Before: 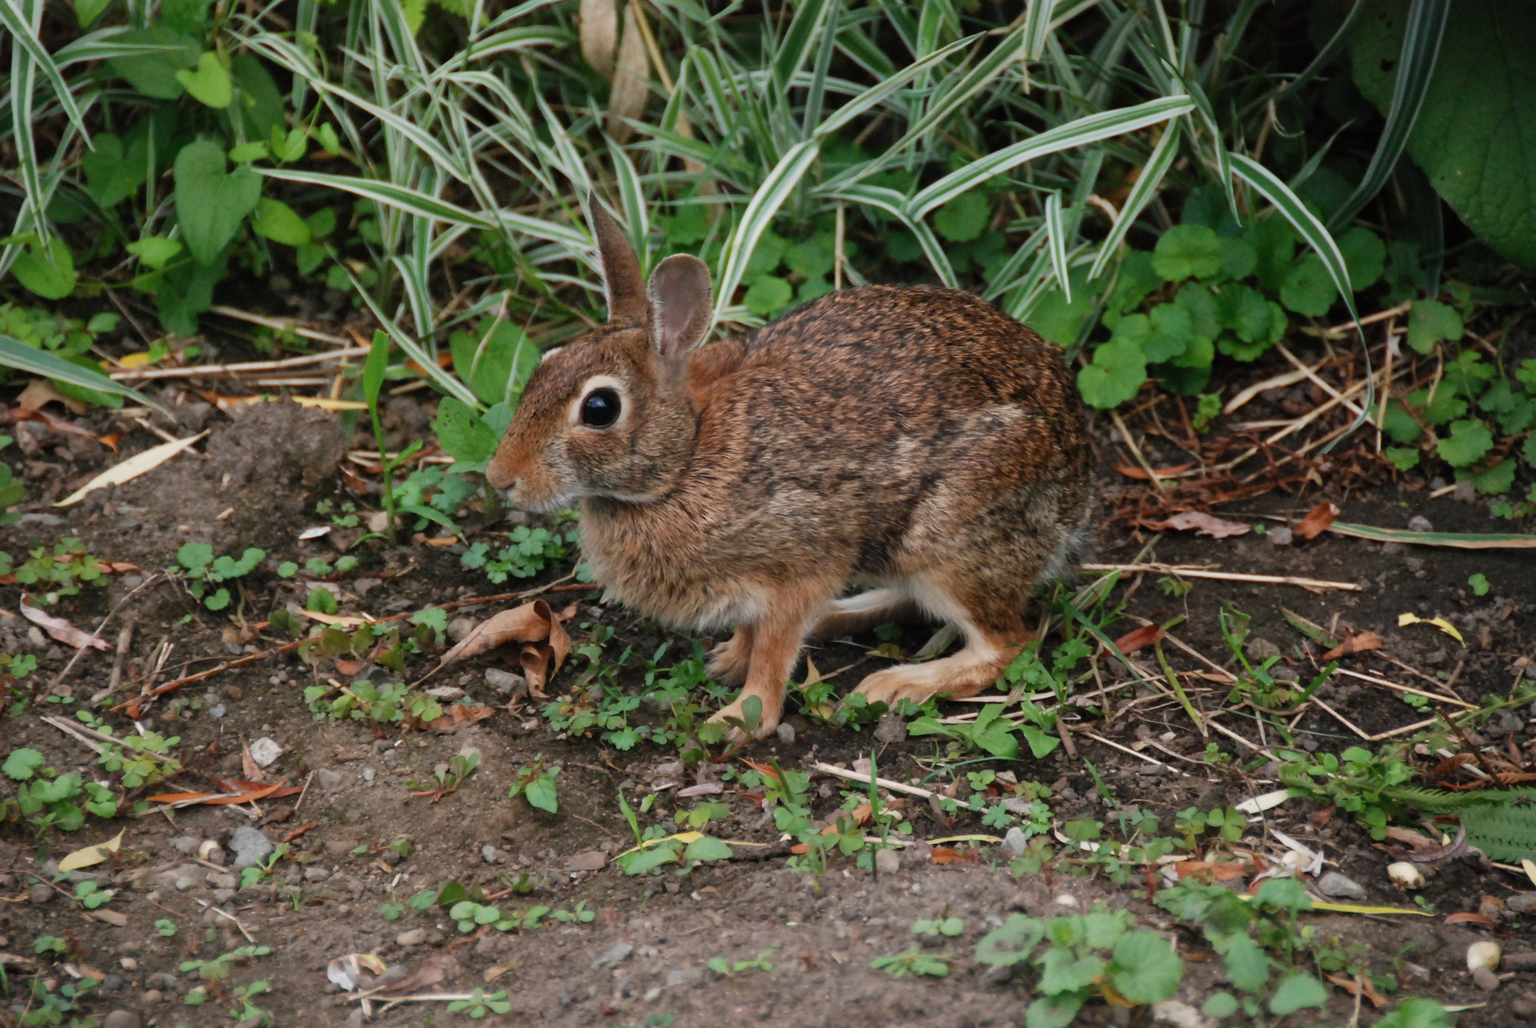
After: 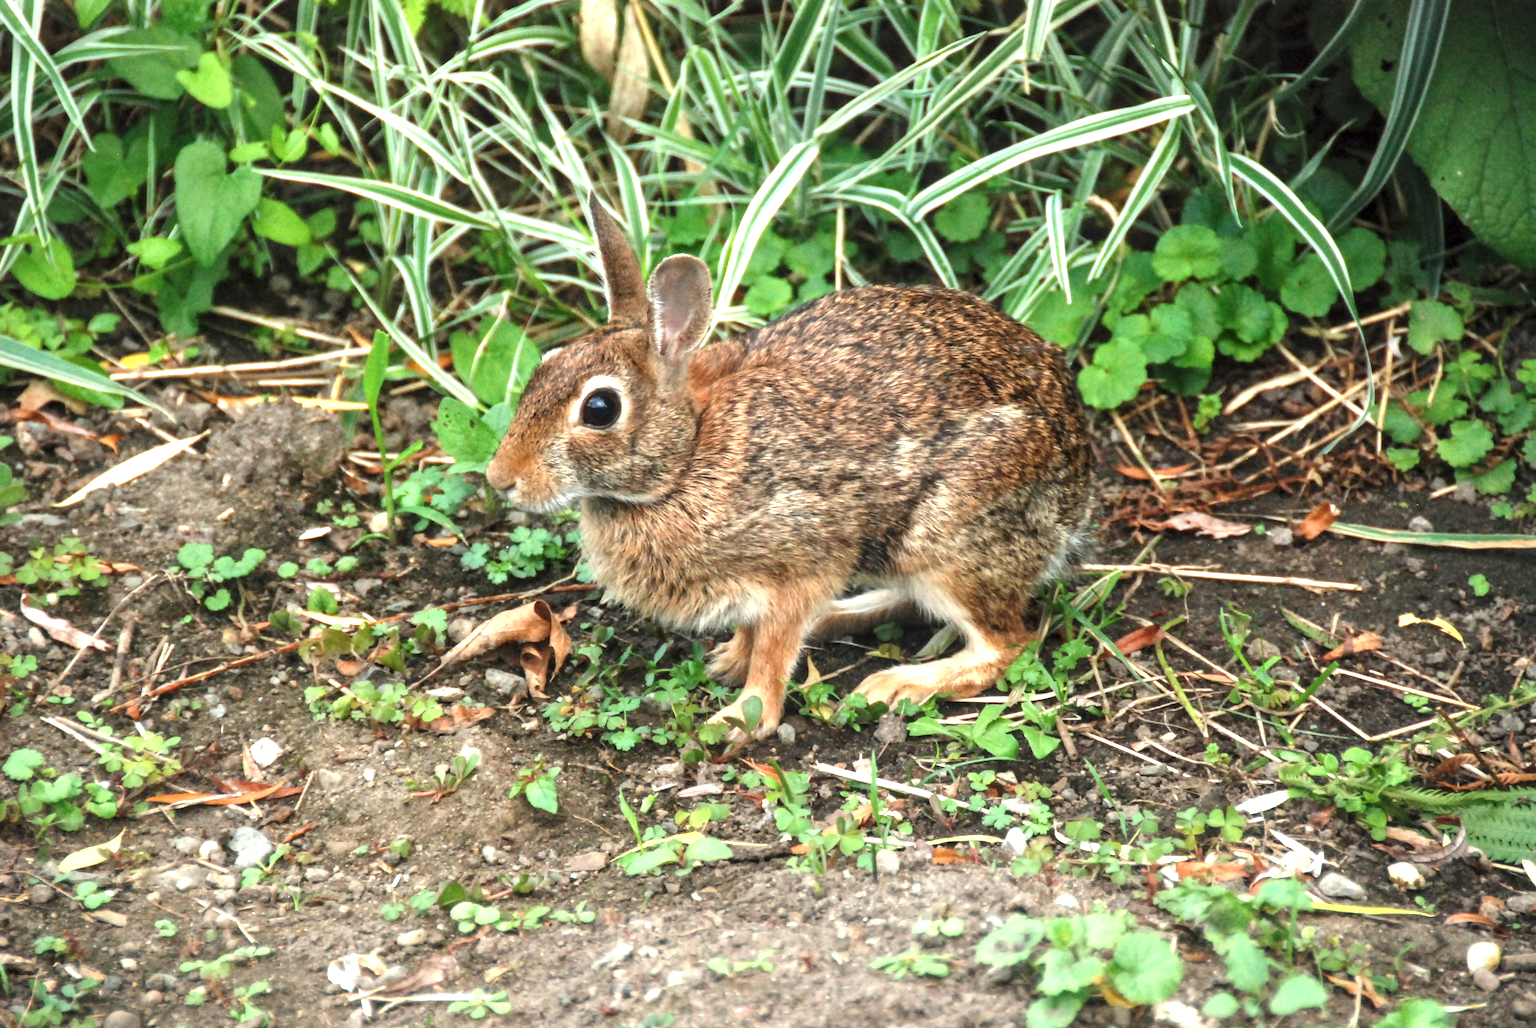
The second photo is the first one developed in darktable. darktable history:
color correction: highlights a* -4.8, highlights b* 5.06, saturation 0.945
exposure: black level correction 0, exposure 1.517 EV, compensate exposure bias true, compensate highlight preservation false
local contrast: on, module defaults
